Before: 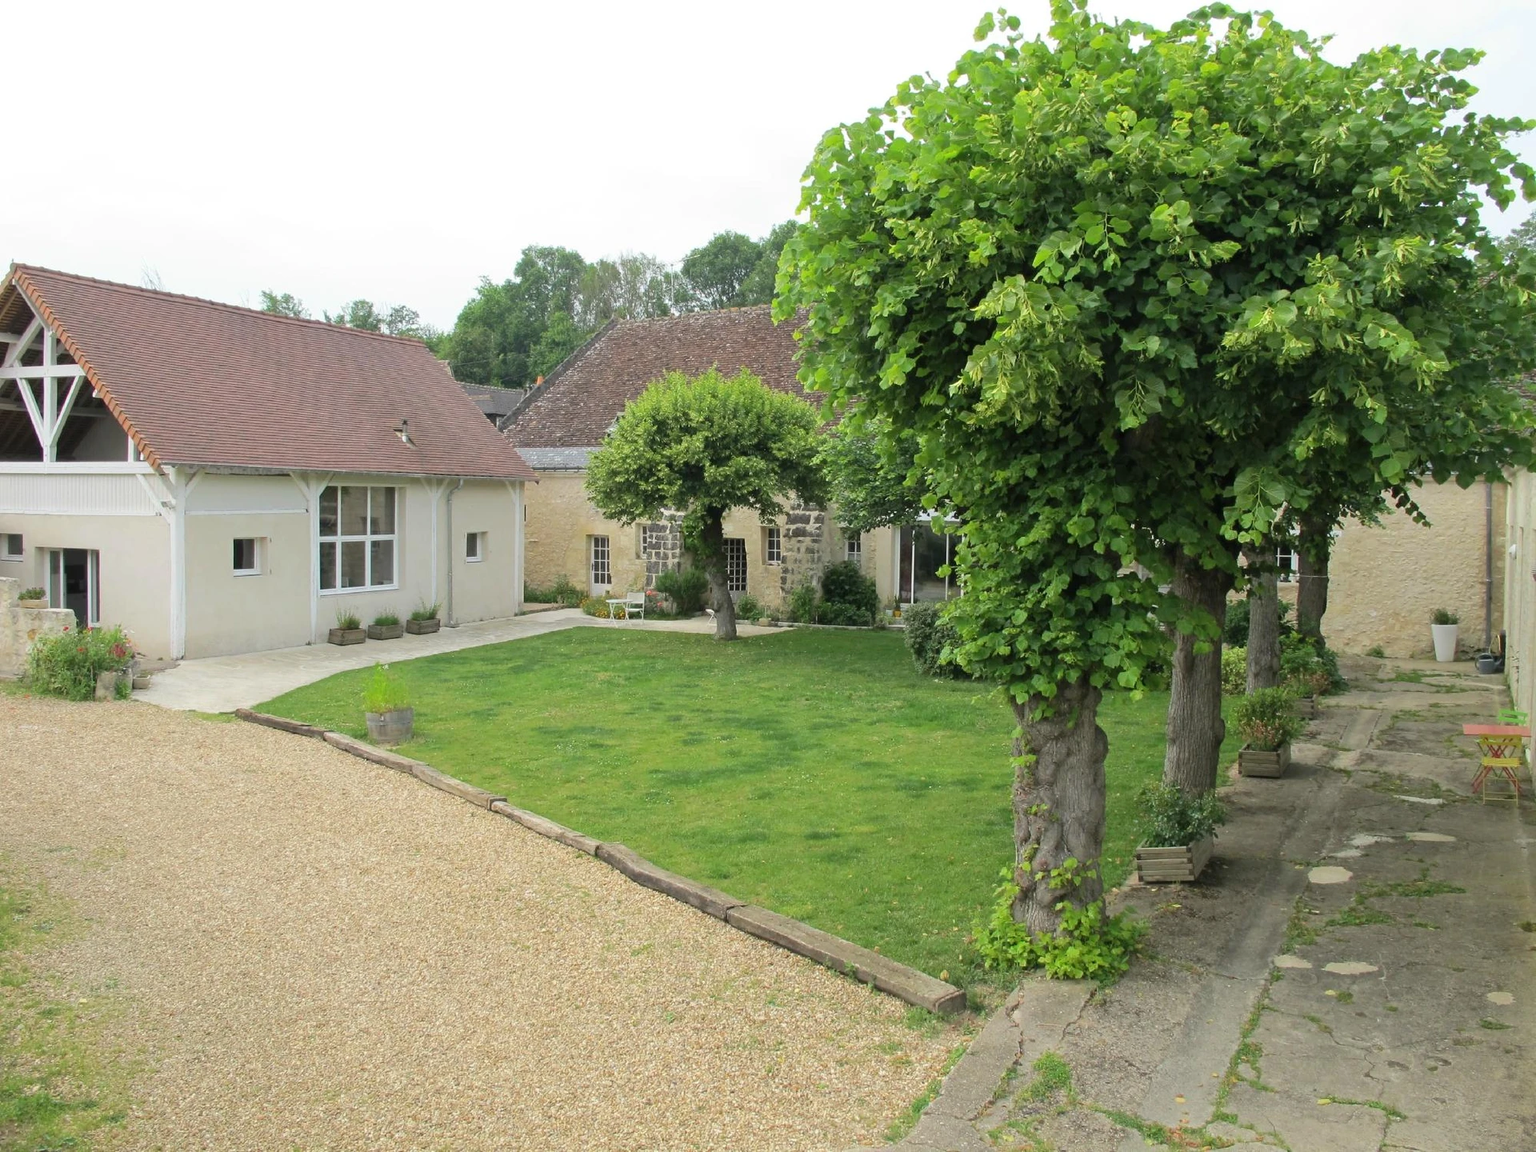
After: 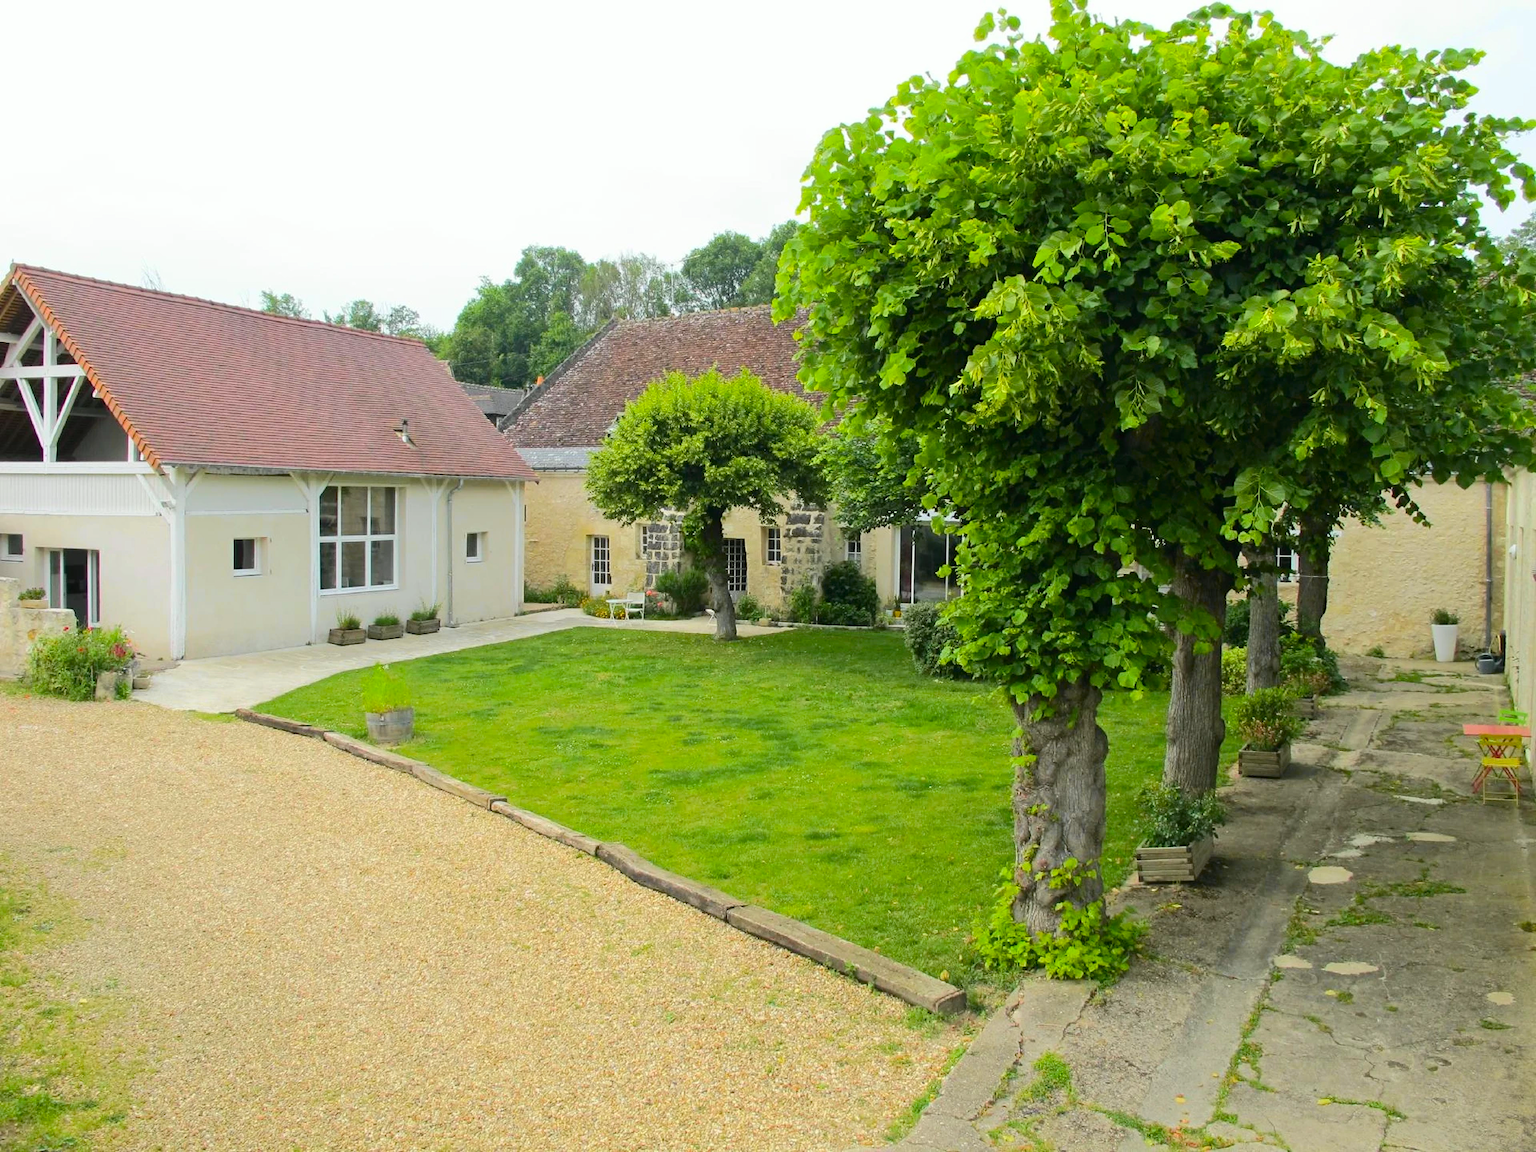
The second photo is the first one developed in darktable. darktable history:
tone curve: curves: ch0 [(0, 0.01) (0.037, 0.032) (0.131, 0.108) (0.275, 0.256) (0.483, 0.512) (0.61, 0.665) (0.696, 0.742) (0.792, 0.819) (0.911, 0.925) (0.997, 0.995)]; ch1 [(0, 0) (0.301, 0.3) (0.423, 0.421) (0.492, 0.488) (0.507, 0.503) (0.53, 0.532) (0.573, 0.586) (0.683, 0.702) (0.746, 0.77) (1, 1)]; ch2 [(0, 0) (0.246, 0.233) (0.36, 0.352) (0.415, 0.415) (0.485, 0.487) (0.502, 0.504) (0.525, 0.518) (0.539, 0.539) (0.587, 0.594) (0.636, 0.652) (0.711, 0.729) (0.845, 0.855) (0.998, 0.977)], color space Lab, independent channels, preserve colors none
color balance rgb: perceptual saturation grading › global saturation 25%, global vibrance 20%
